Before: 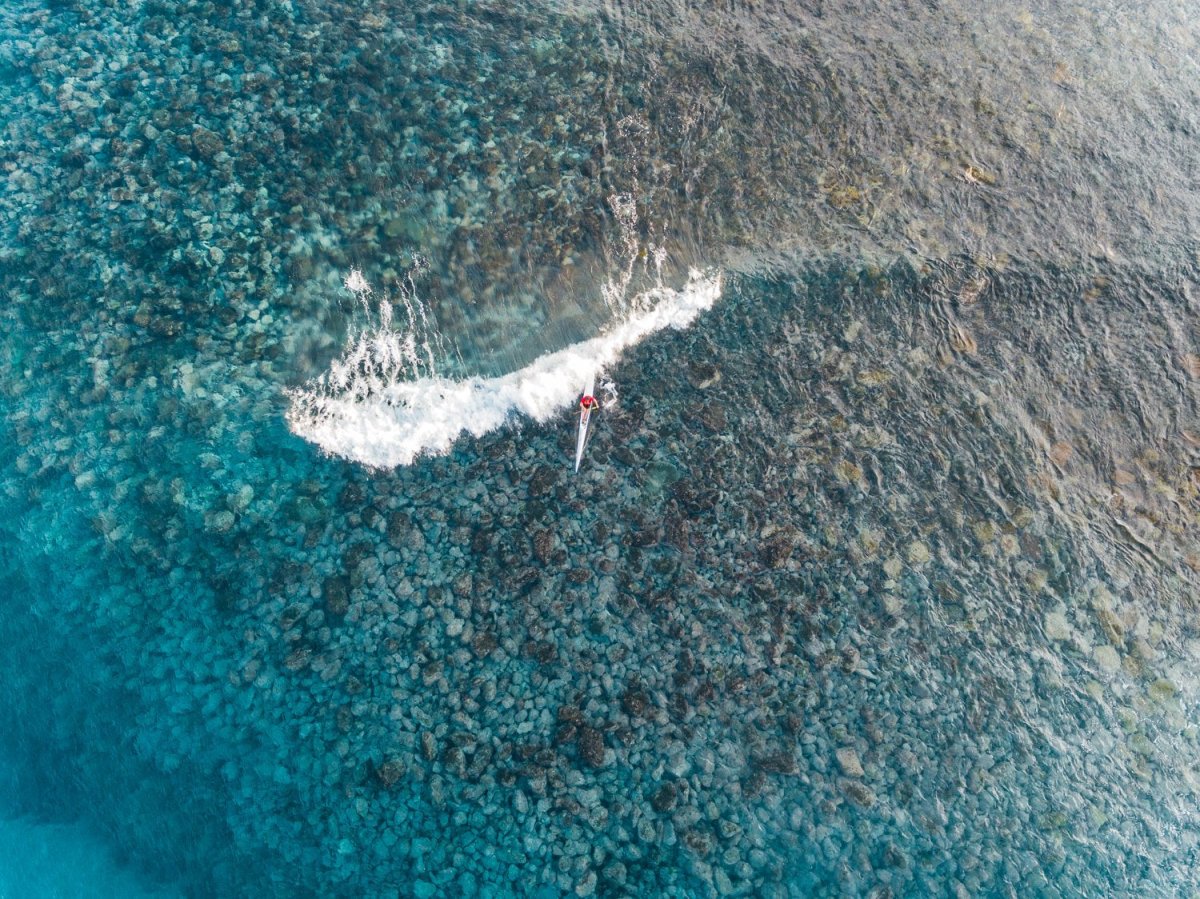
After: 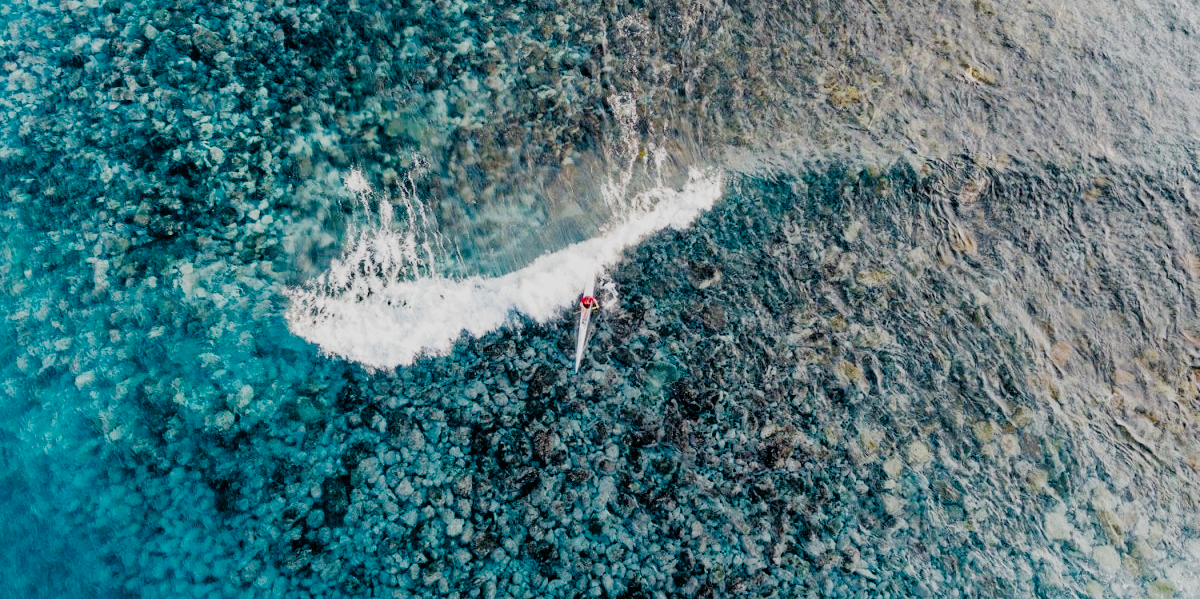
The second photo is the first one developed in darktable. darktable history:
exposure: exposure 0.2 EV, compensate highlight preservation false
filmic rgb: black relative exposure -2.85 EV, white relative exposure 4.56 EV, hardness 1.77, contrast 1.25, preserve chrominance no, color science v5 (2021)
crop: top 11.166%, bottom 22.168%
